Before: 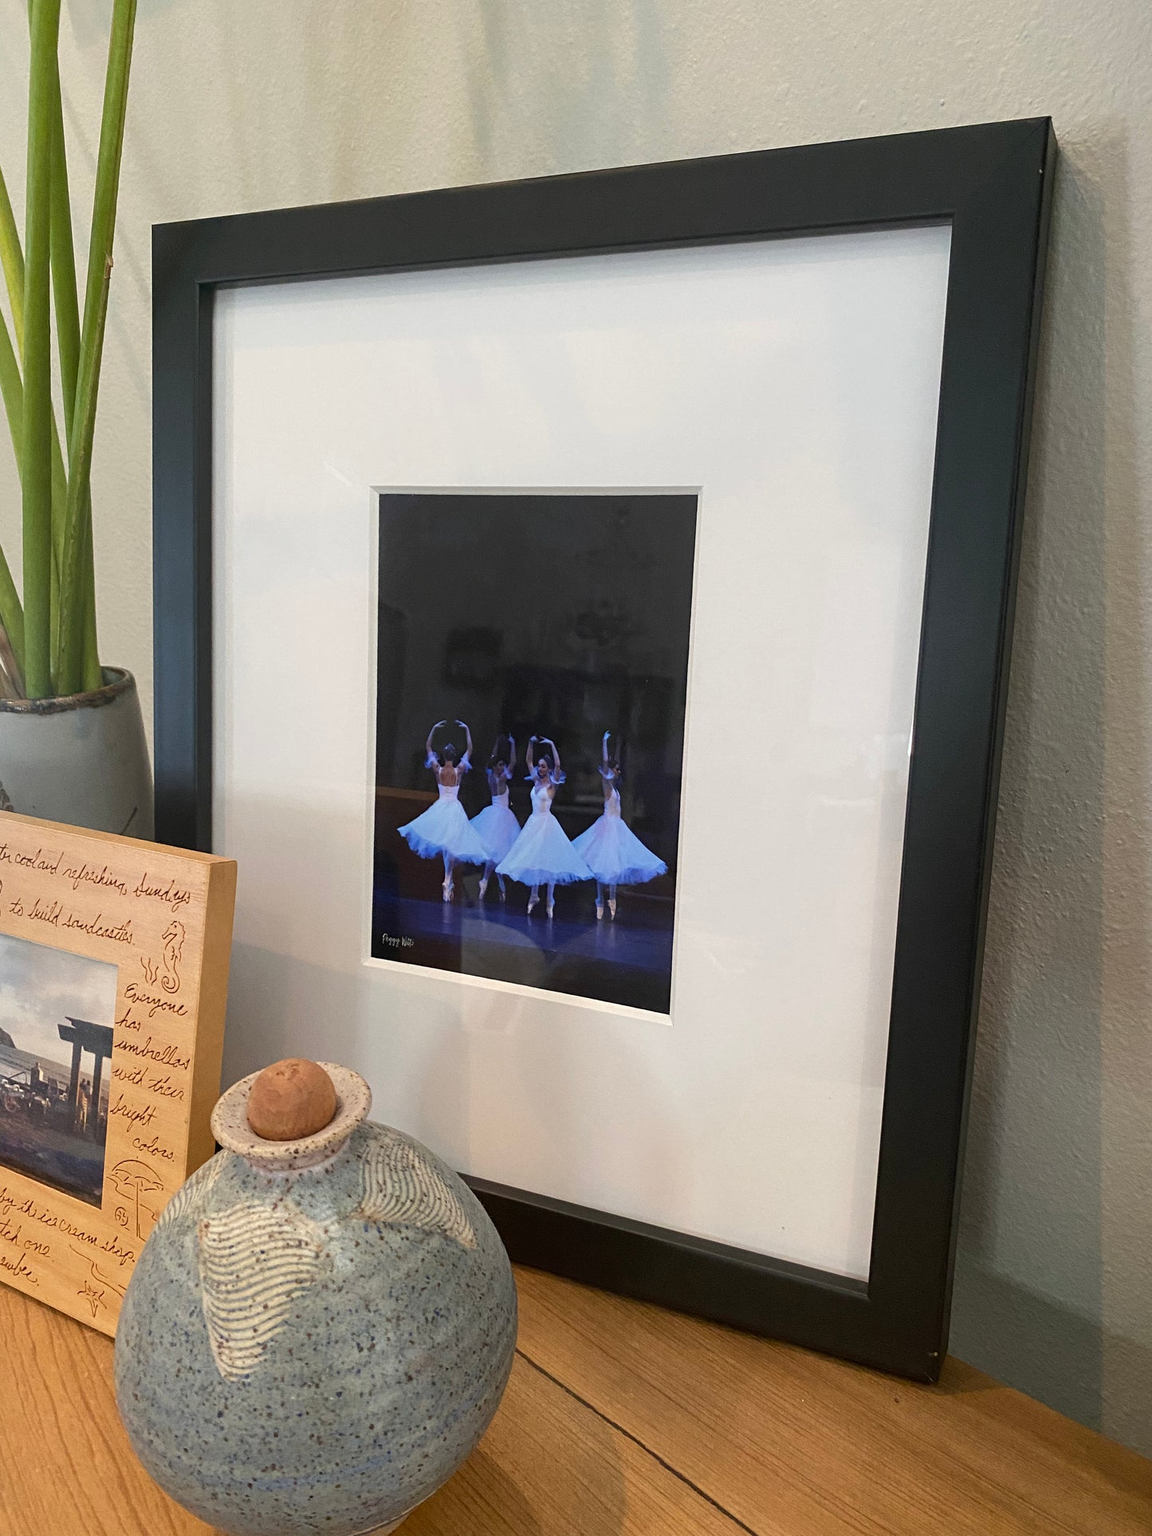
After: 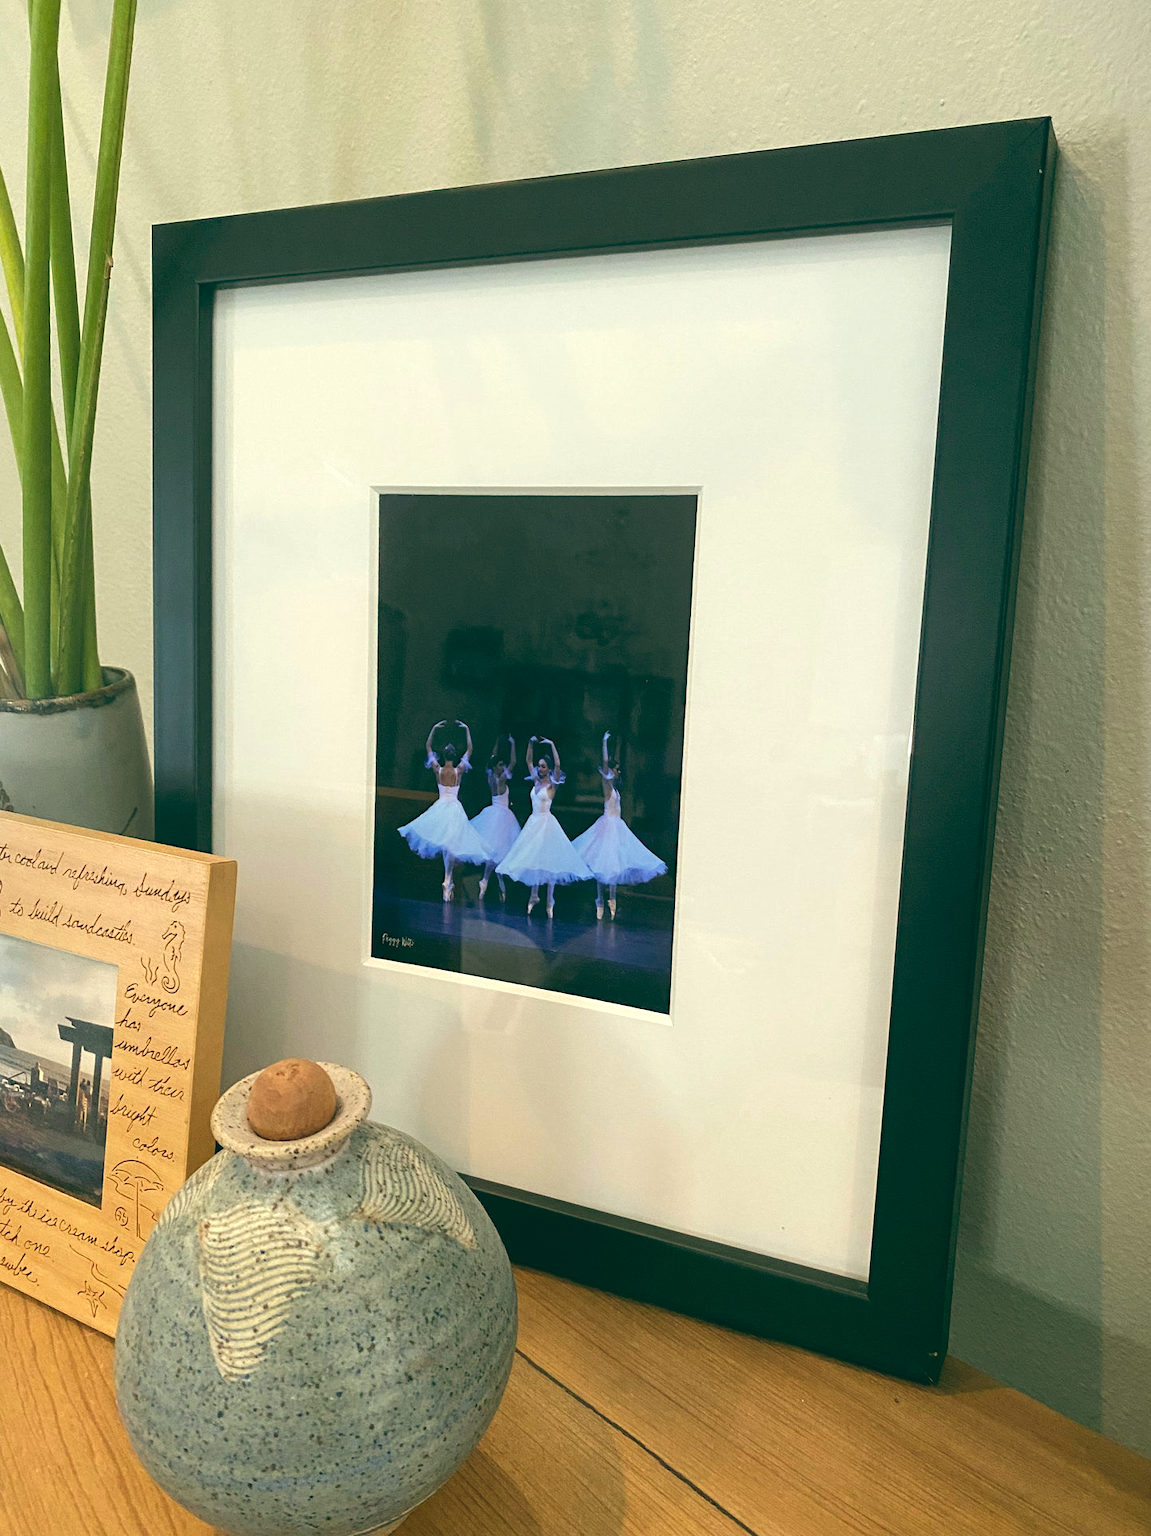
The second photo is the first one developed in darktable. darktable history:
color balance: lift [1.005, 0.99, 1.007, 1.01], gamma [1, 1.034, 1.032, 0.966], gain [0.873, 1.055, 1.067, 0.933]
exposure: black level correction 0, exposure 0.5 EV, compensate exposure bias true, compensate highlight preservation false
